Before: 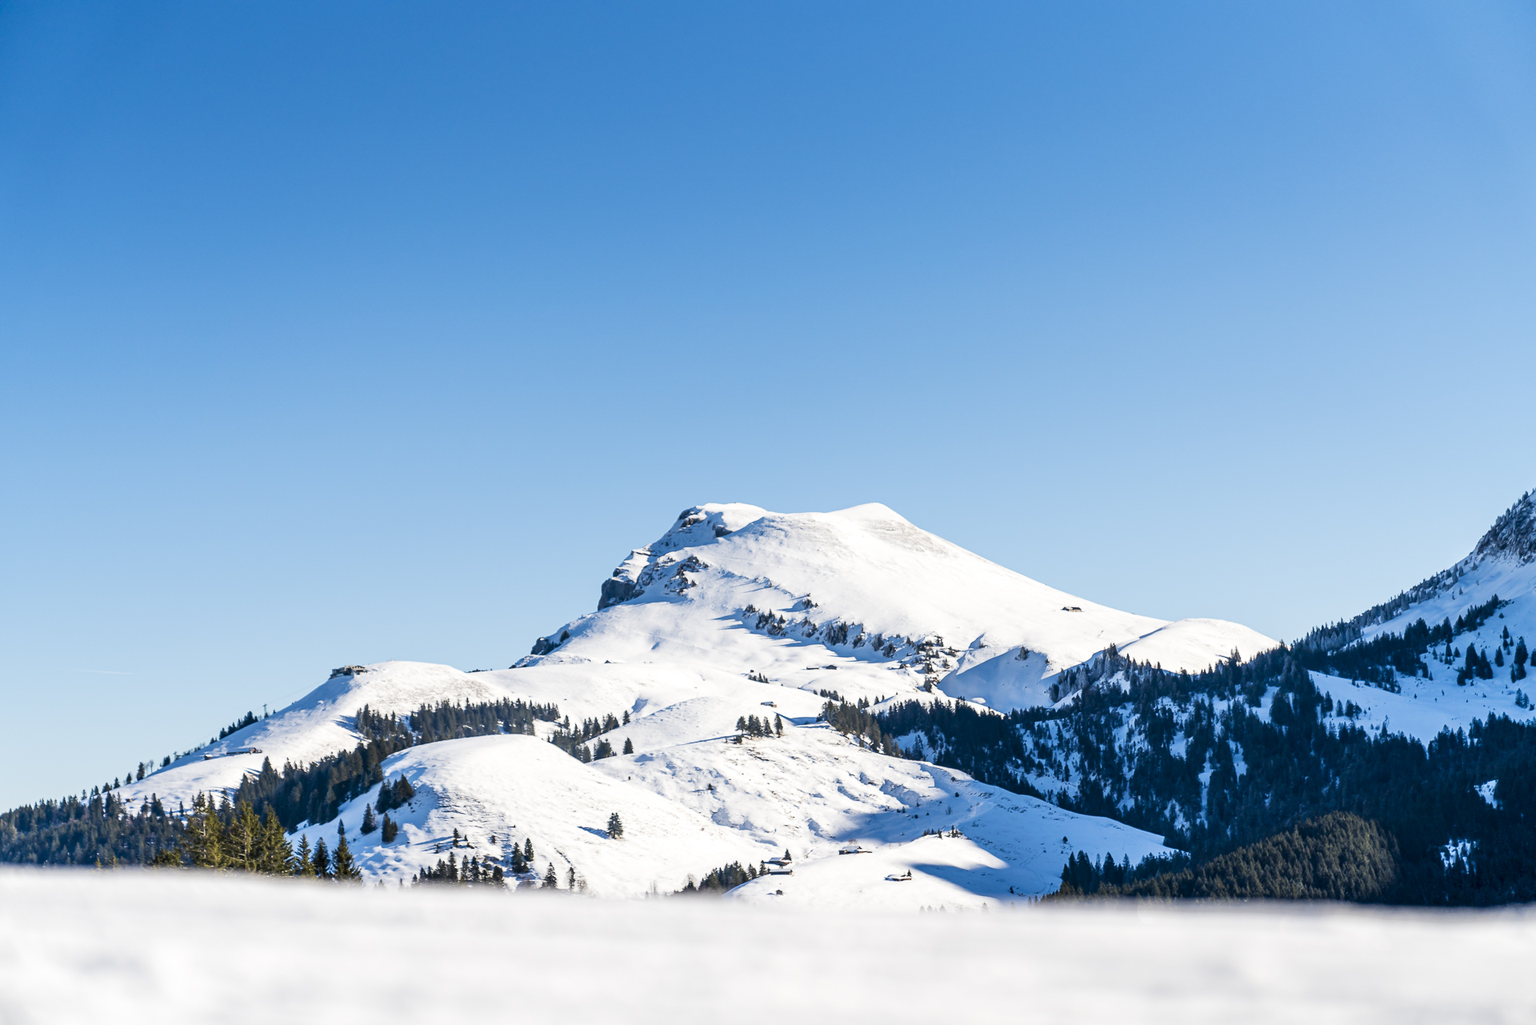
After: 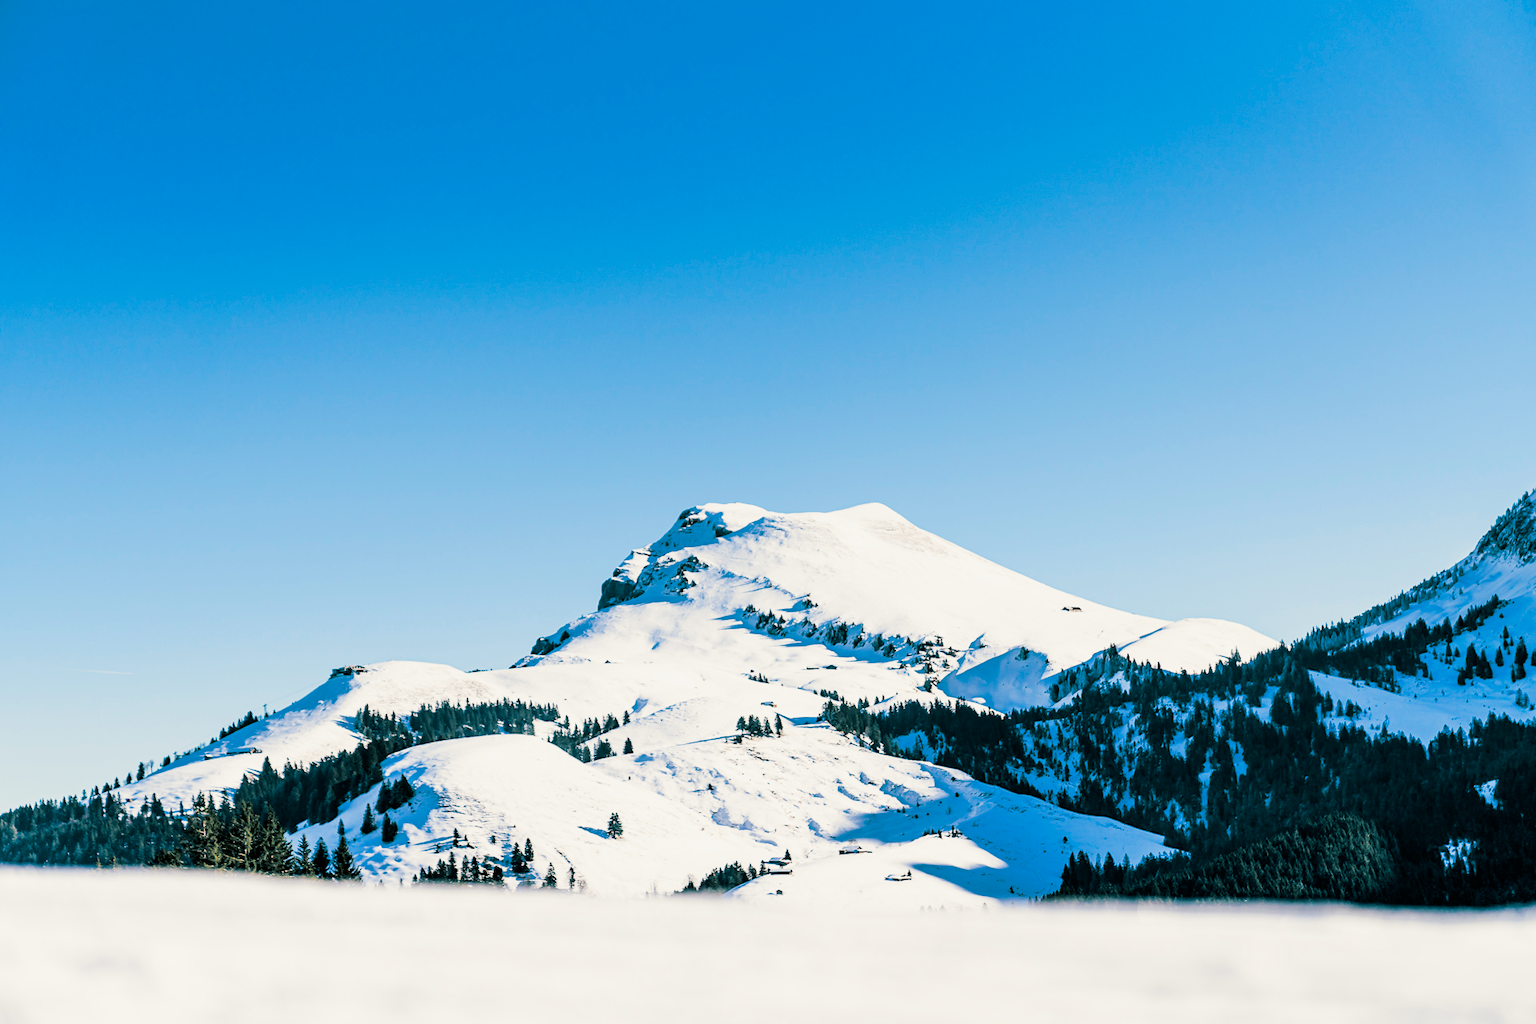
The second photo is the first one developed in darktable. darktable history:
exposure: exposure 0.74 EV, compensate highlight preservation false
contrast brightness saturation: brightness -0.25, saturation 0.2
tone equalizer: -7 EV 0.13 EV, smoothing diameter 25%, edges refinement/feathering 10, preserve details guided filter
filmic rgb: black relative exposure -5 EV, hardness 2.88, contrast 1.3
split-toning: shadows › hue 186.43°, highlights › hue 49.29°, compress 30.29%
